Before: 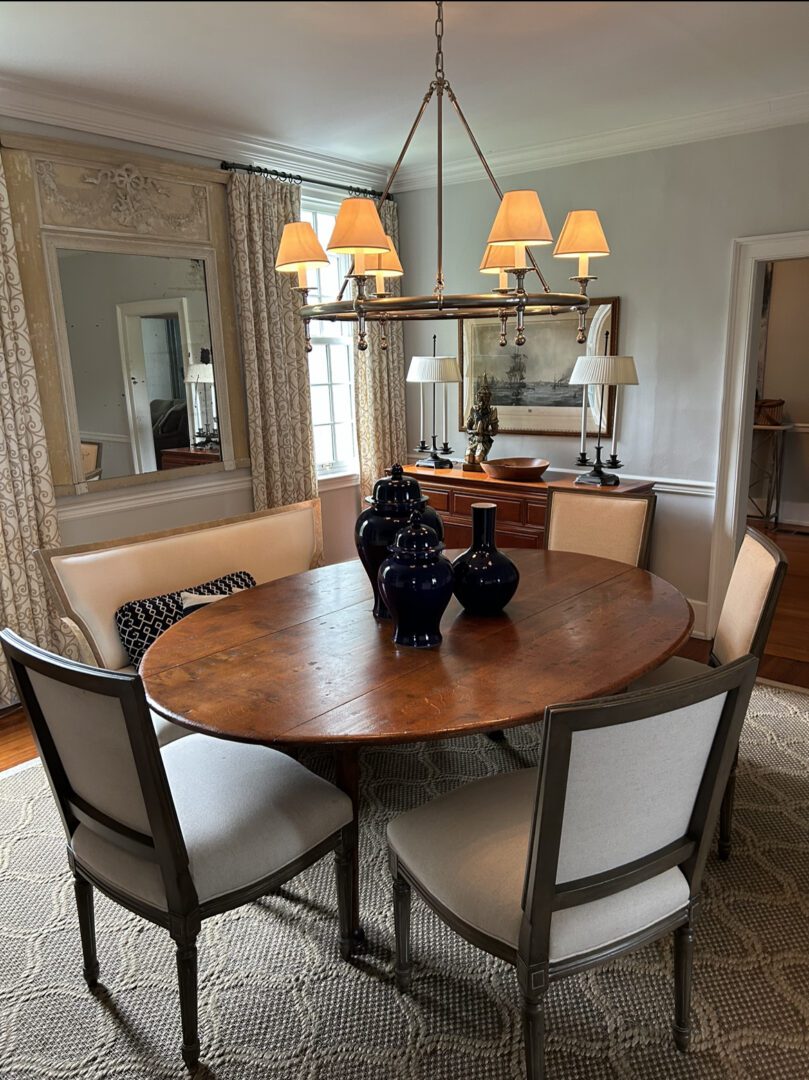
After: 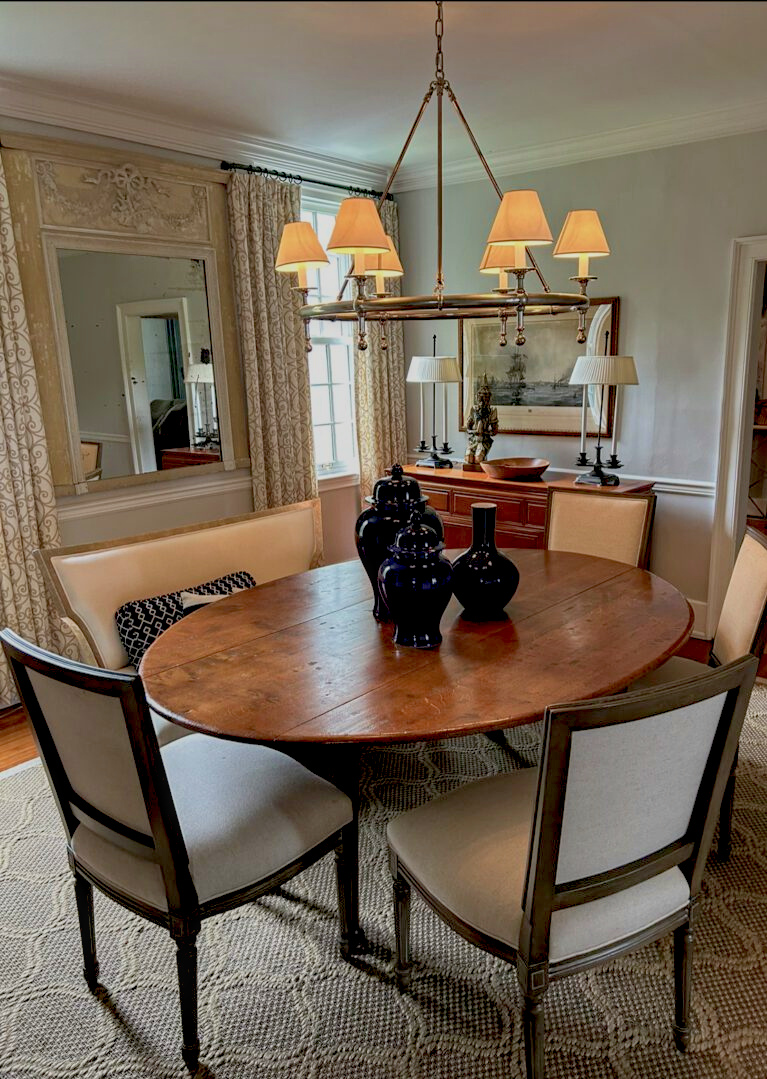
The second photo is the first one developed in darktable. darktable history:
color balance rgb: highlights gain › luminance 14.509%, perceptual saturation grading › global saturation -11.357%, contrast -29.817%
velvia: on, module defaults
crop and rotate: left 0%, right 5.14%
exposure: black level correction 0.009, compensate highlight preservation false
haze removal: compatibility mode true, adaptive false
local contrast: on, module defaults
